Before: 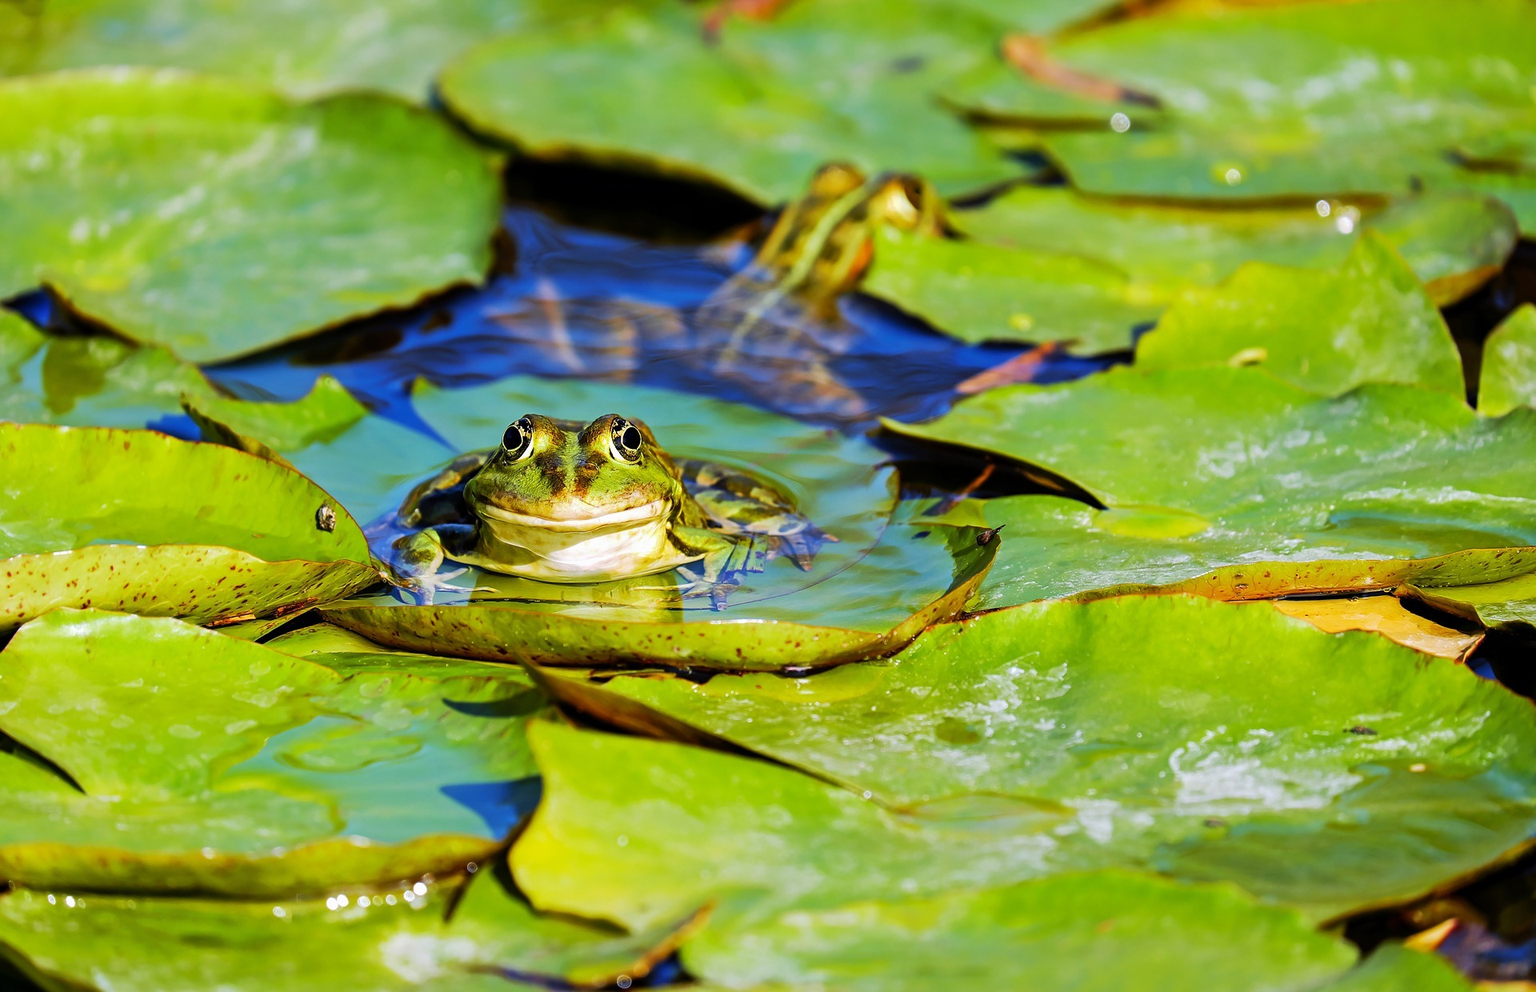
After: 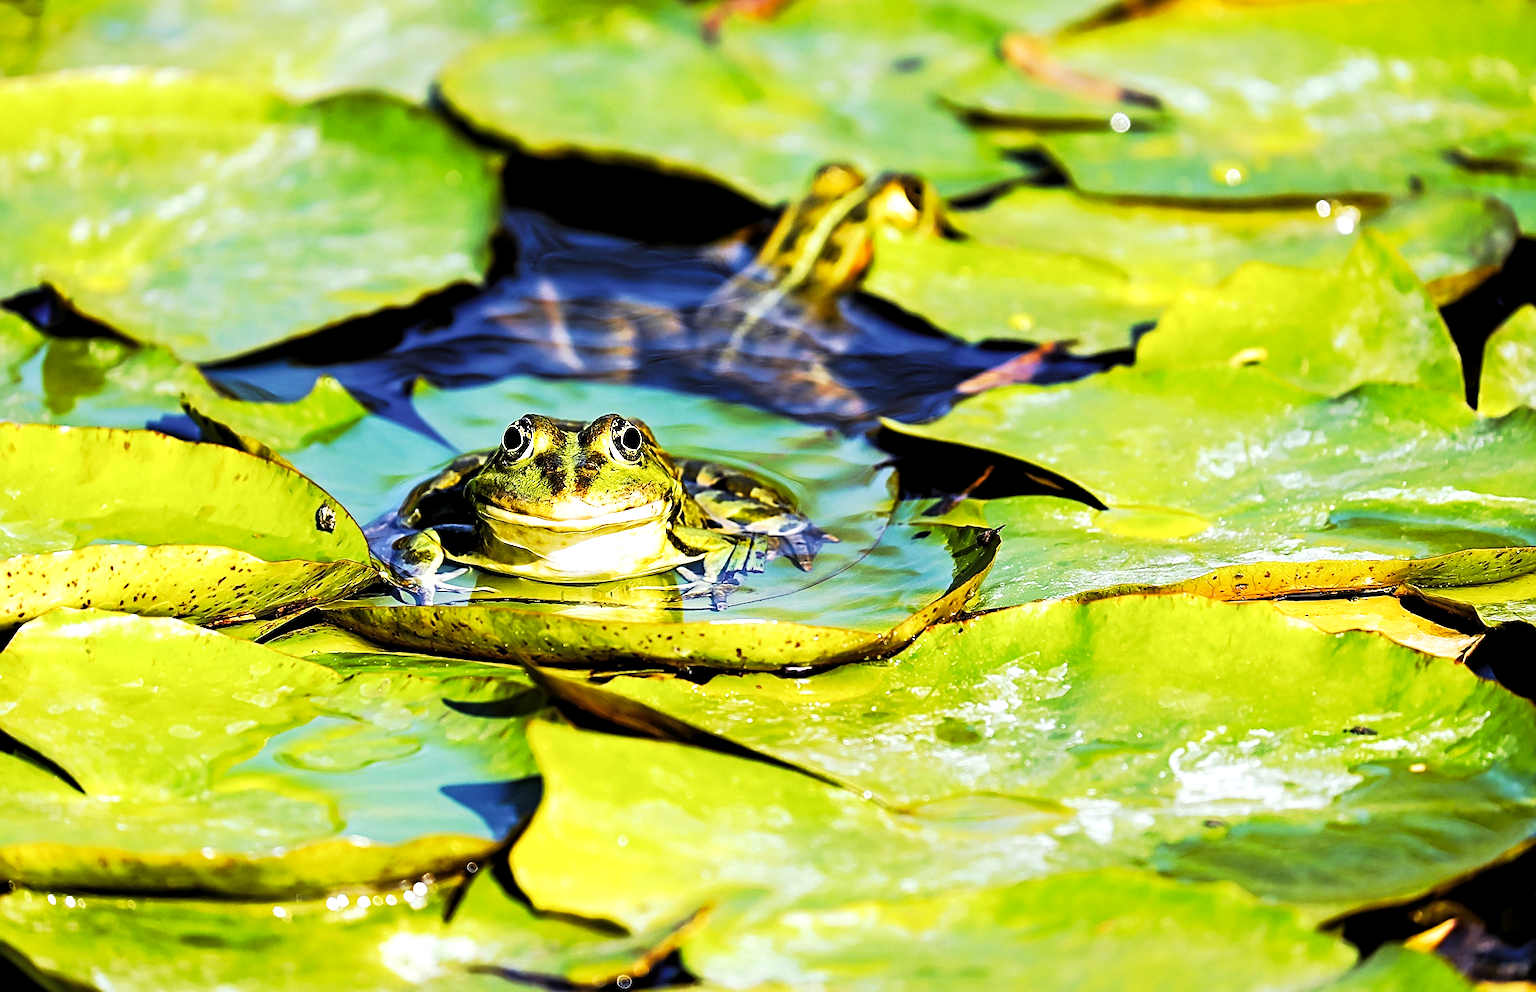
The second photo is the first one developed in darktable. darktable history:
tone curve: curves: ch0 [(0, 0.006) (0.037, 0.022) (0.123, 0.105) (0.19, 0.173) (0.277, 0.279) (0.474, 0.517) (0.597, 0.662) (0.687, 0.774) (0.855, 0.891) (1, 0.982)]; ch1 [(0, 0) (0.243, 0.245) (0.422, 0.415) (0.493, 0.495) (0.508, 0.503) (0.544, 0.552) (0.557, 0.582) (0.626, 0.672) (0.694, 0.732) (1, 1)]; ch2 [(0, 0) (0.249, 0.216) (0.356, 0.329) (0.424, 0.442) (0.476, 0.483) (0.498, 0.5) (0.517, 0.519) (0.532, 0.539) (0.562, 0.596) (0.614, 0.662) (0.706, 0.757) (0.808, 0.809) (0.991, 0.968)], preserve colors none
sharpen: on, module defaults
levels: levels [0.101, 0.578, 0.953]
exposure: black level correction 0, exposure 0.499 EV, compensate highlight preservation false
